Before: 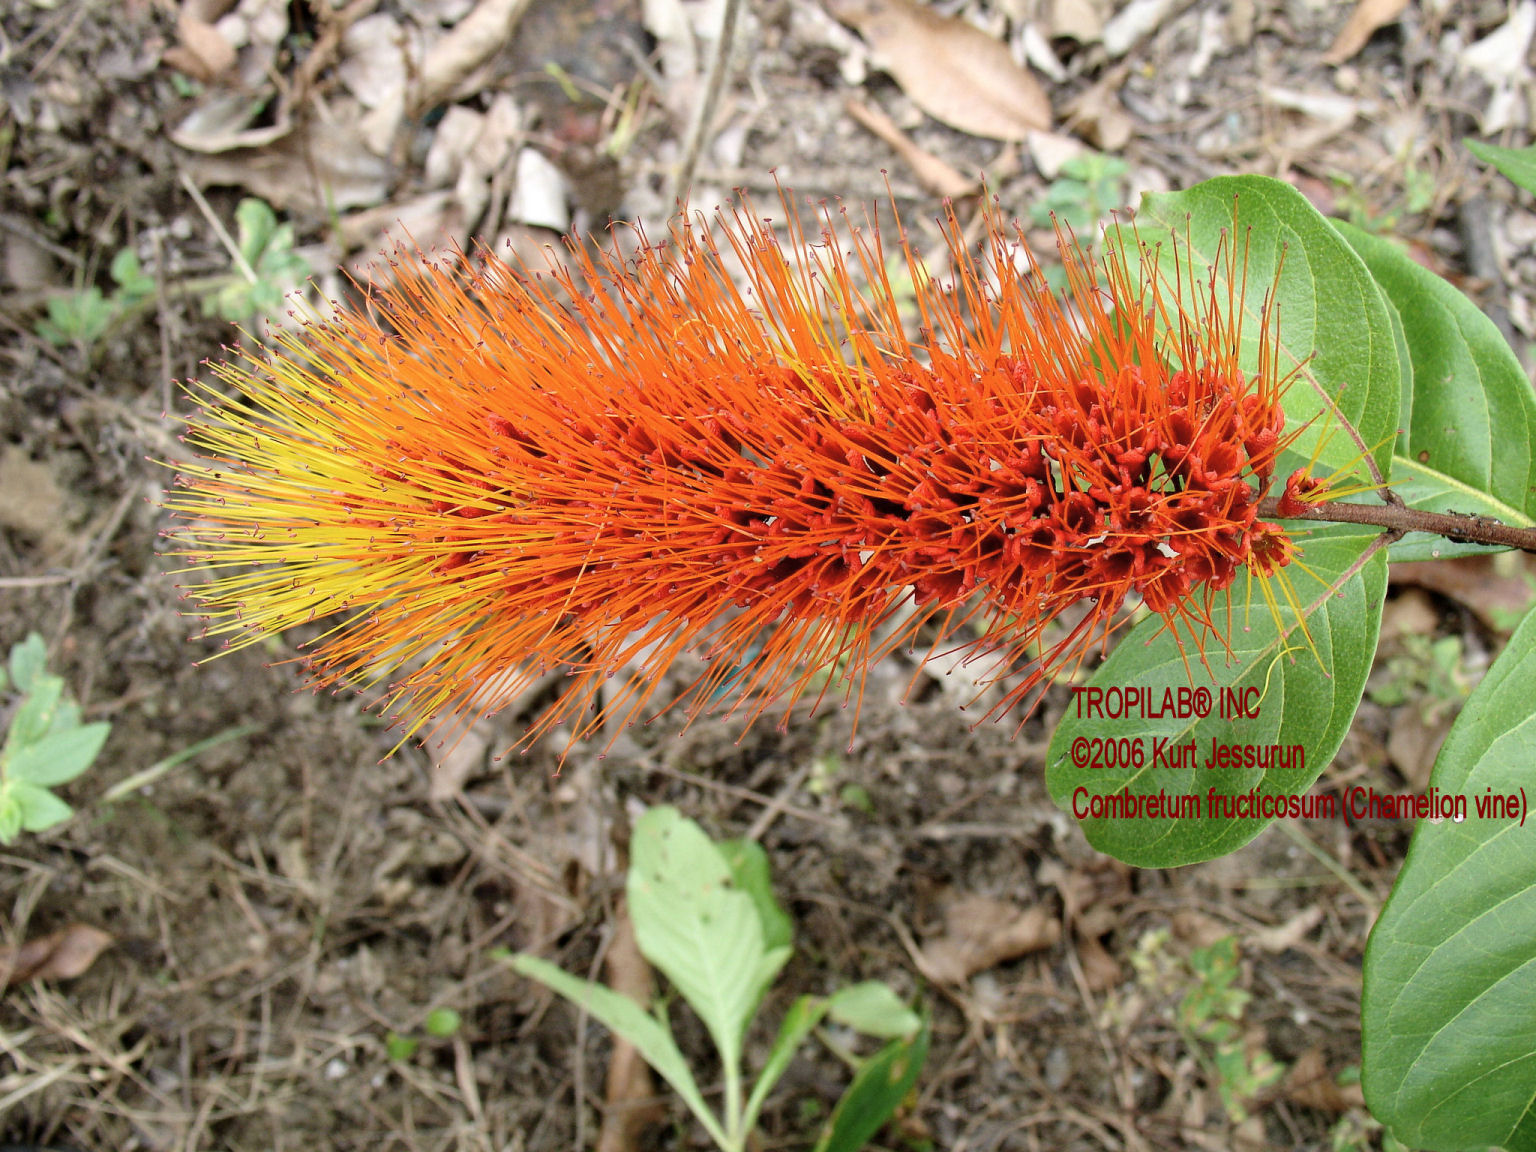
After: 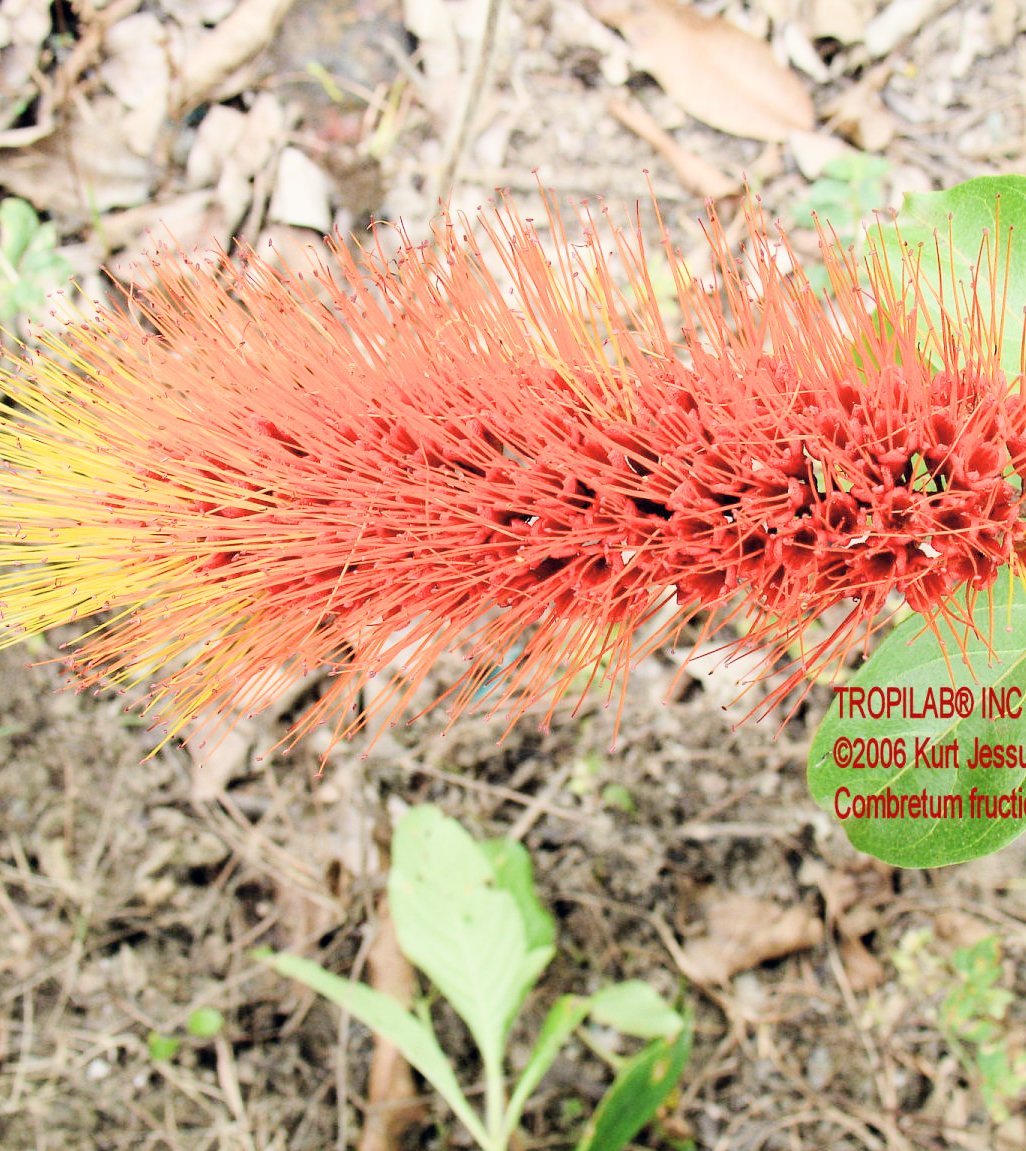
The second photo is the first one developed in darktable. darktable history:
exposure: black level correction 0, exposure 1.405 EV, compensate exposure bias true, compensate highlight preservation false
color correction: highlights a* 0.389, highlights b* 2.71, shadows a* -0.86, shadows b* -4.17
crop and rotate: left 15.508%, right 17.685%
filmic rgb: black relative exposure -7.65 EV, white relative exposure 4.56 EV, threshold 3.04 EV, hardness 3.61, contrast 1.055, enable highlight reconstruction true
